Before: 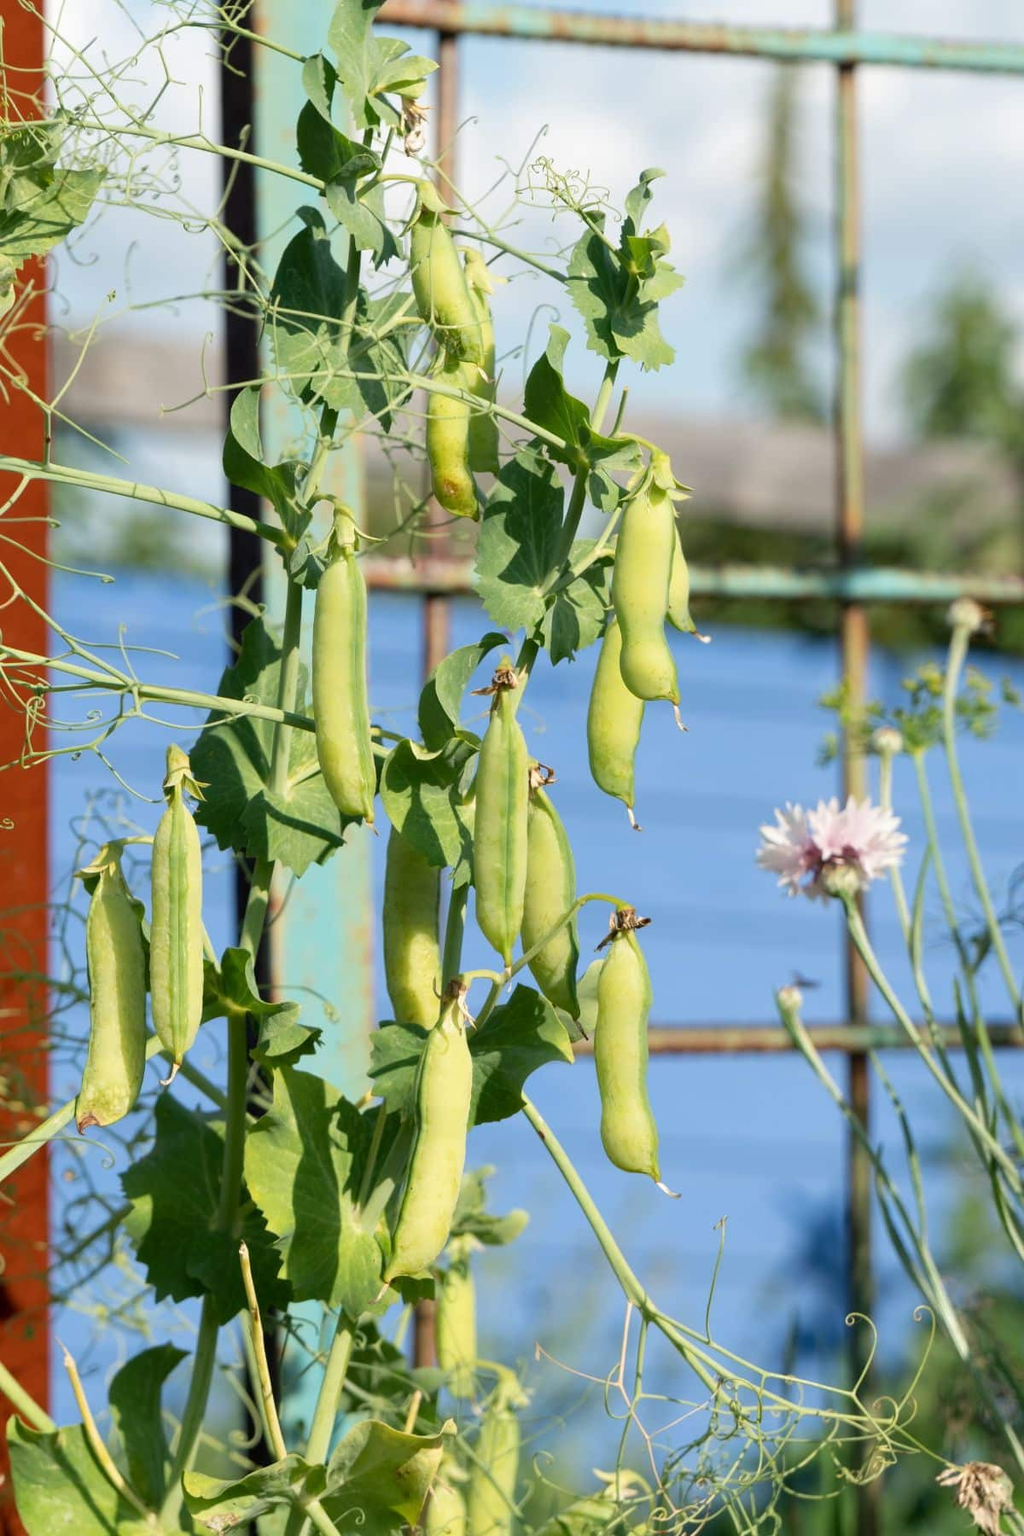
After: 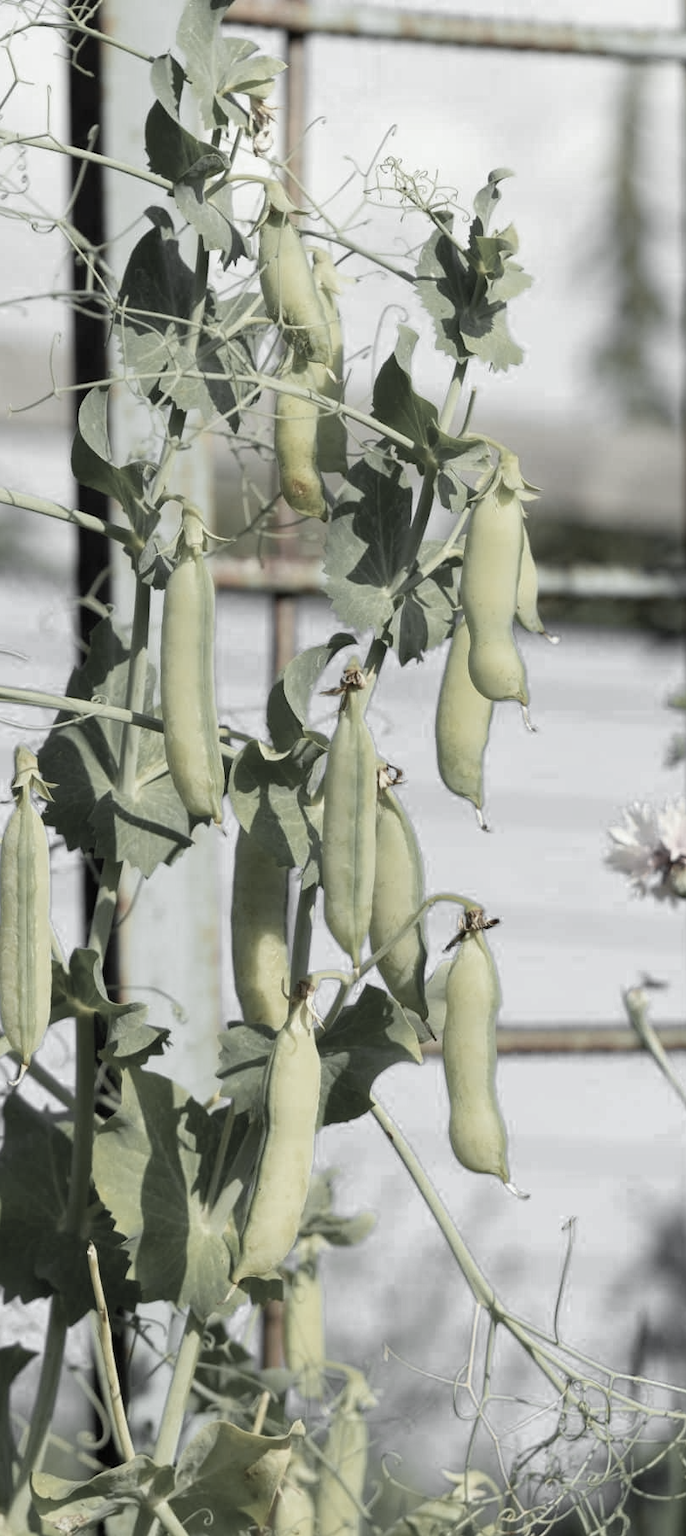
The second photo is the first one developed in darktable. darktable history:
color zones: curves: ch0 [(0, 0.613) (0.01, 0.613) (0.245, 0.448) (0.498, 0.529) (0.642, 0.665) (0.879, 0.777) (0.99, 0.613)]; ch1 [(0, 0.035) (0.121, 0.189) (0.259, 0.197) (0.415, 0.061) (0.589, 0.022) (0.732, 0.022) (0.857, 0.026) (0.991, 0.053)]
crop and rotate: left 14.841%, right 18.107%
color correction: highlights a* -4.56, highlights b* 5.05, saturation 0.937
